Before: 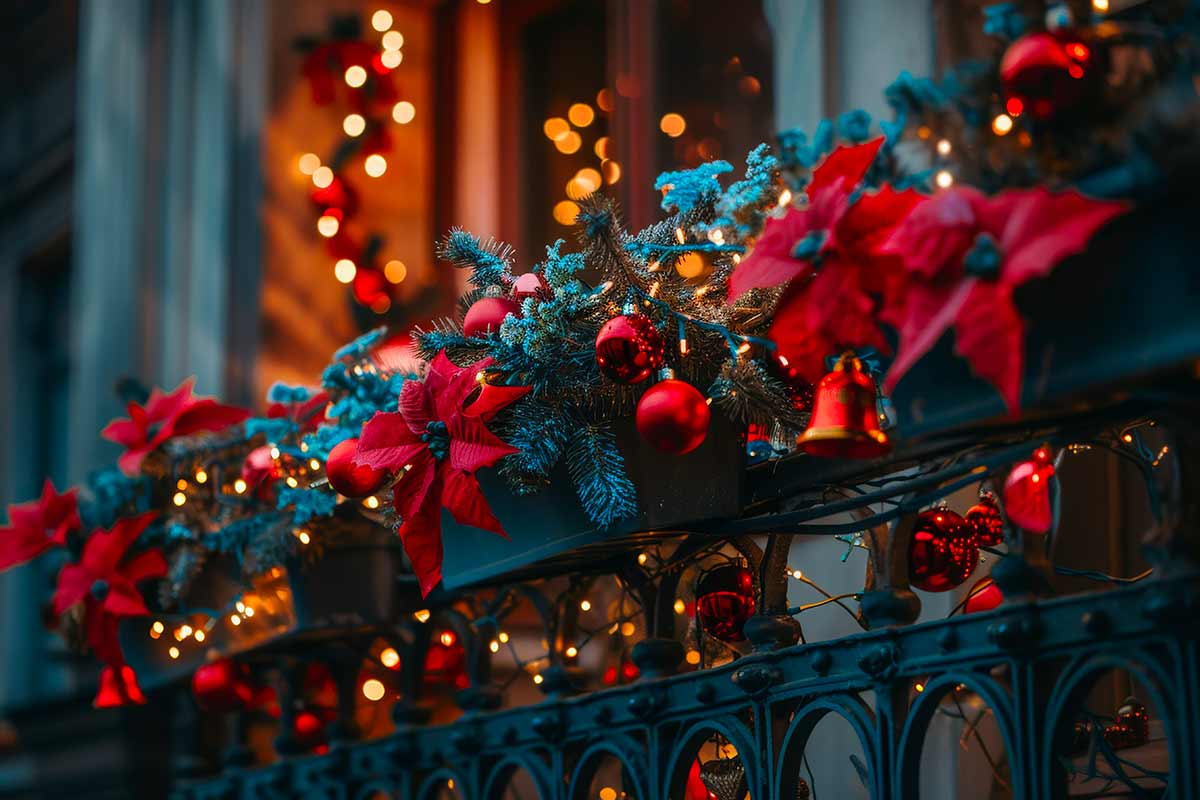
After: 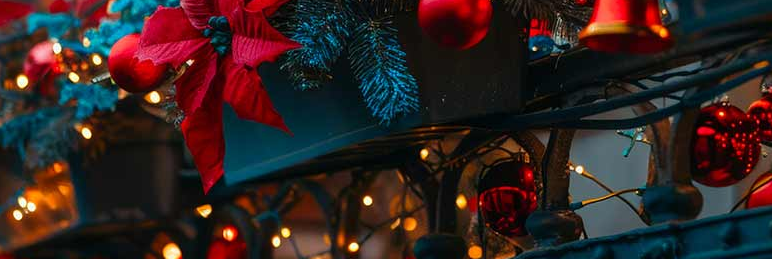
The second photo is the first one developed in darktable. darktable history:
crop: left 18.187%, top 50.742%, right 17.397%, bottom 16.877%
